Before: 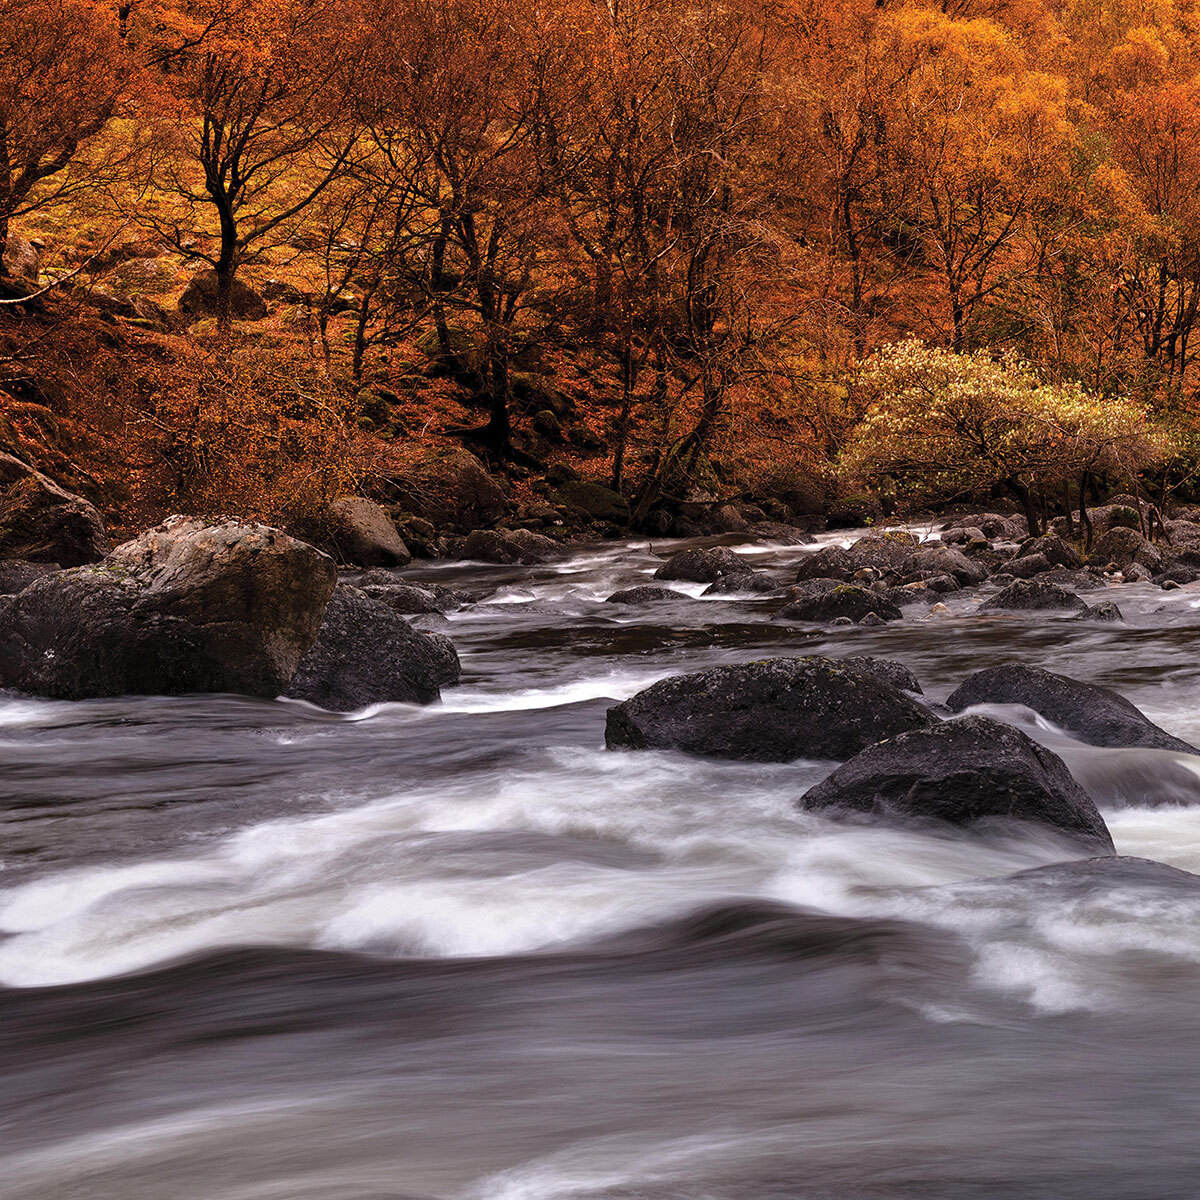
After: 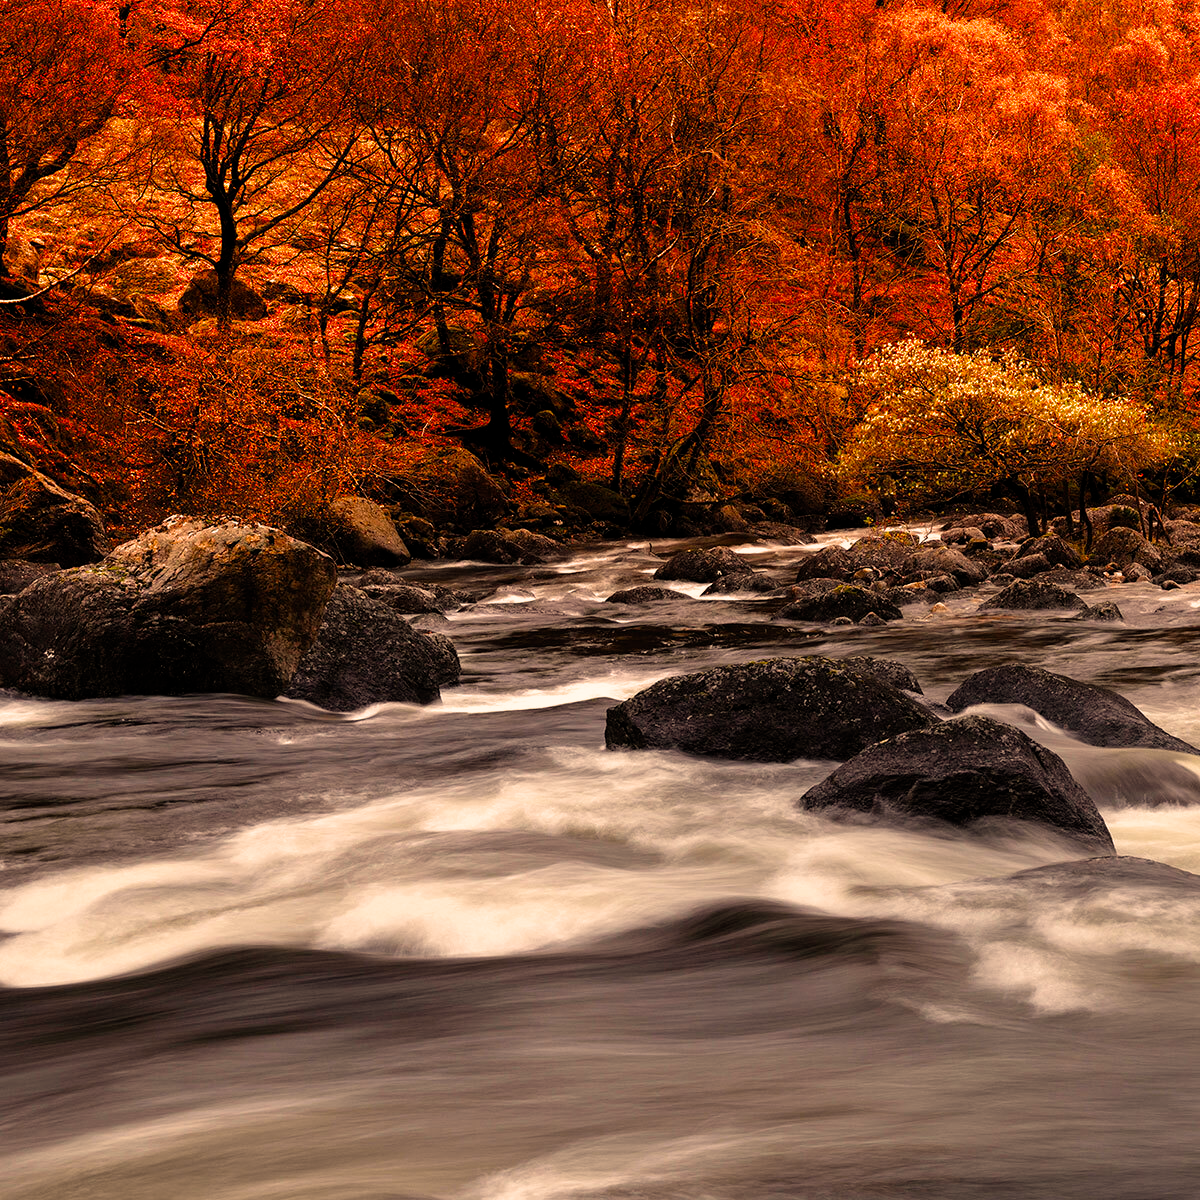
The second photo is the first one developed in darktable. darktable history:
filmic rgb: black relative exposure -12 EV, white relative exposure 2.8 EV, threshold 3 EV, target black luminance 0%, hardness 8.06, latitude 70.41%, contrast 1.14, highlights saturation mix 10%, shadows ↔ highlights balance -0.388%, color science v4 (2020), iterations of high-quality reconstruction 10, contrast in shadows soft, contrast in highlights soft, enable highlight reconstruction true
white balance: red 1.138, green 0.996, blue 0.812
